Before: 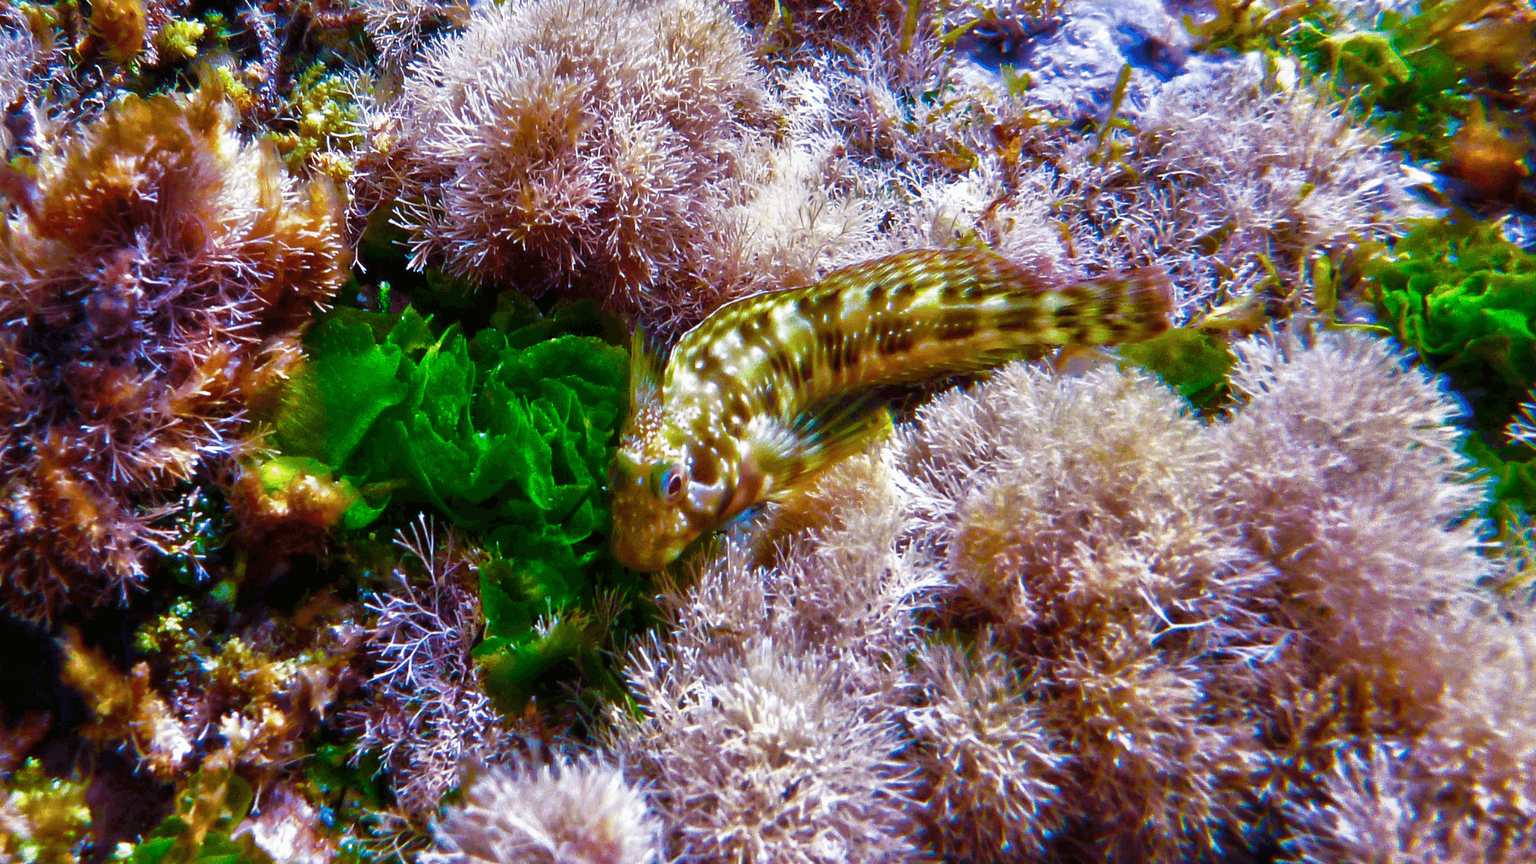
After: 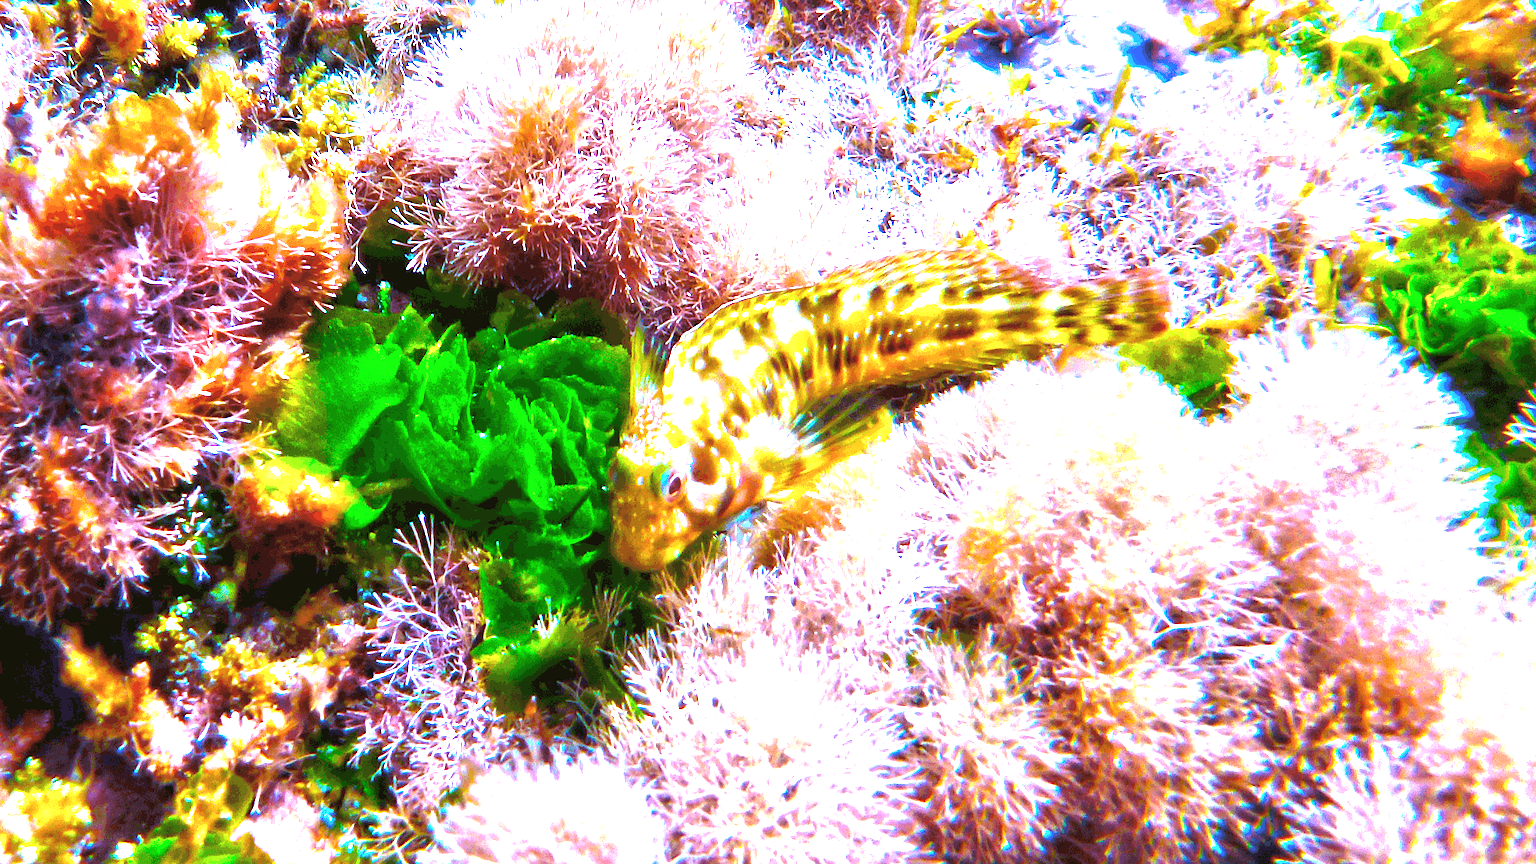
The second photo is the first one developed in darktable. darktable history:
exposure: exposure 2.21 EV, compensate highlight preservation false
